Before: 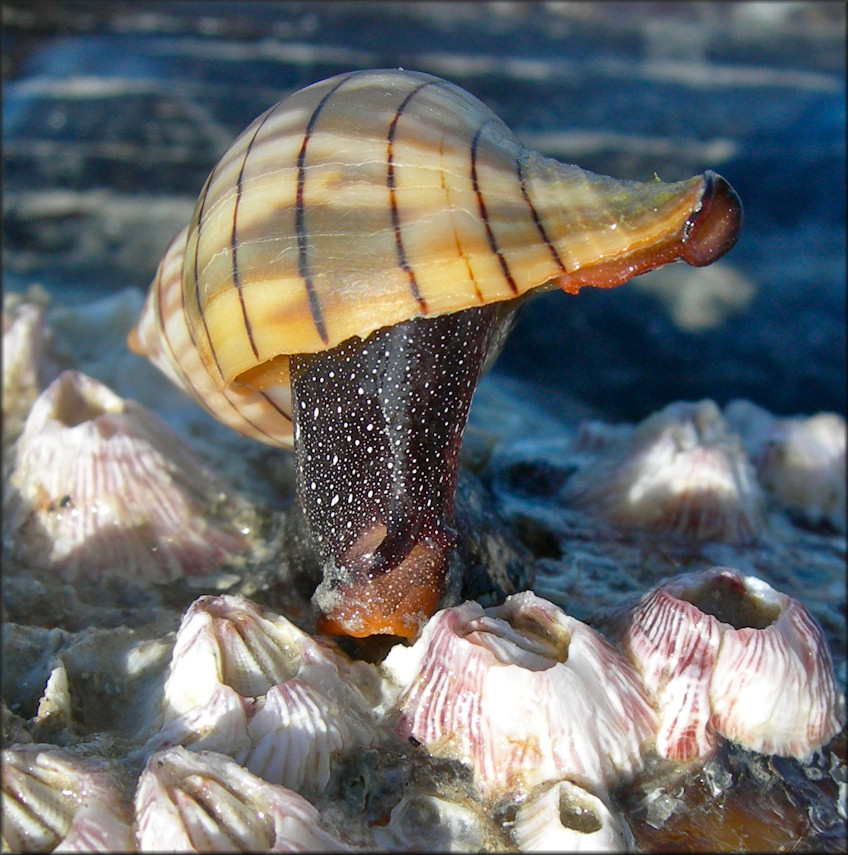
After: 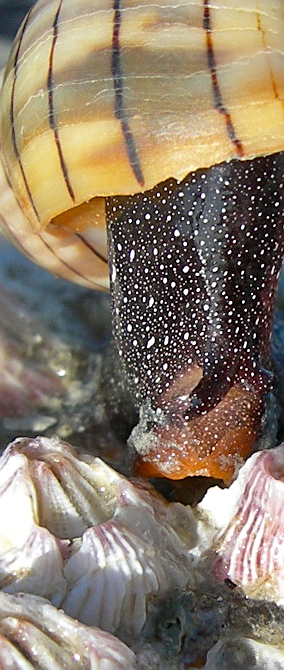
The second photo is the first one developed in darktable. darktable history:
crop and rotate: left 21.77%, top 18.528%, right 44.676%, bottom 2.997%
sharpen: on, module defaults
